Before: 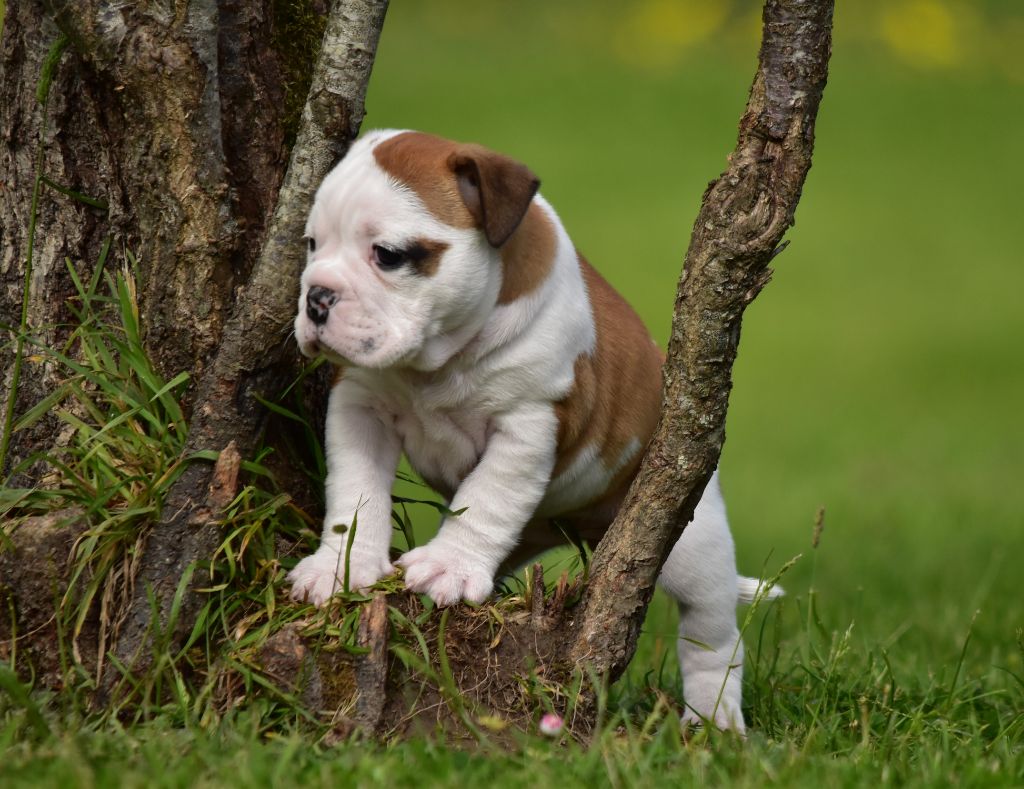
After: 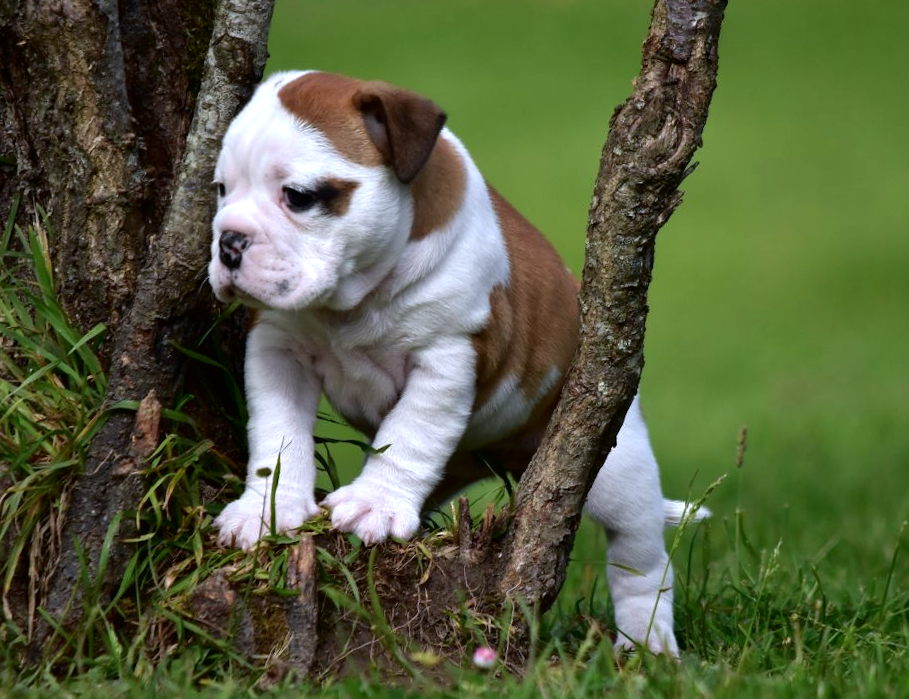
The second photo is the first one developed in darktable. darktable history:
crop and rotate: angle 2.87°, left 5.519%, top 5.694%
color calibration: gray › normalize channels true, illuminant custom, x 0.371, y 0.382, temperature 4280.68 K, gamut compression 0.021
contrast brightness saturation: brightness -0.092
tone equalizer: -8 EV -0.413 EV, -7 EV -0.376 EV, -6 EV -0.318 EV, -5 EV -0.232 EV, -3 EV 0.209 EV, -2 EV 0.351 EV, -1 EV 0.41 EV, +0 EV 0.427 EV
